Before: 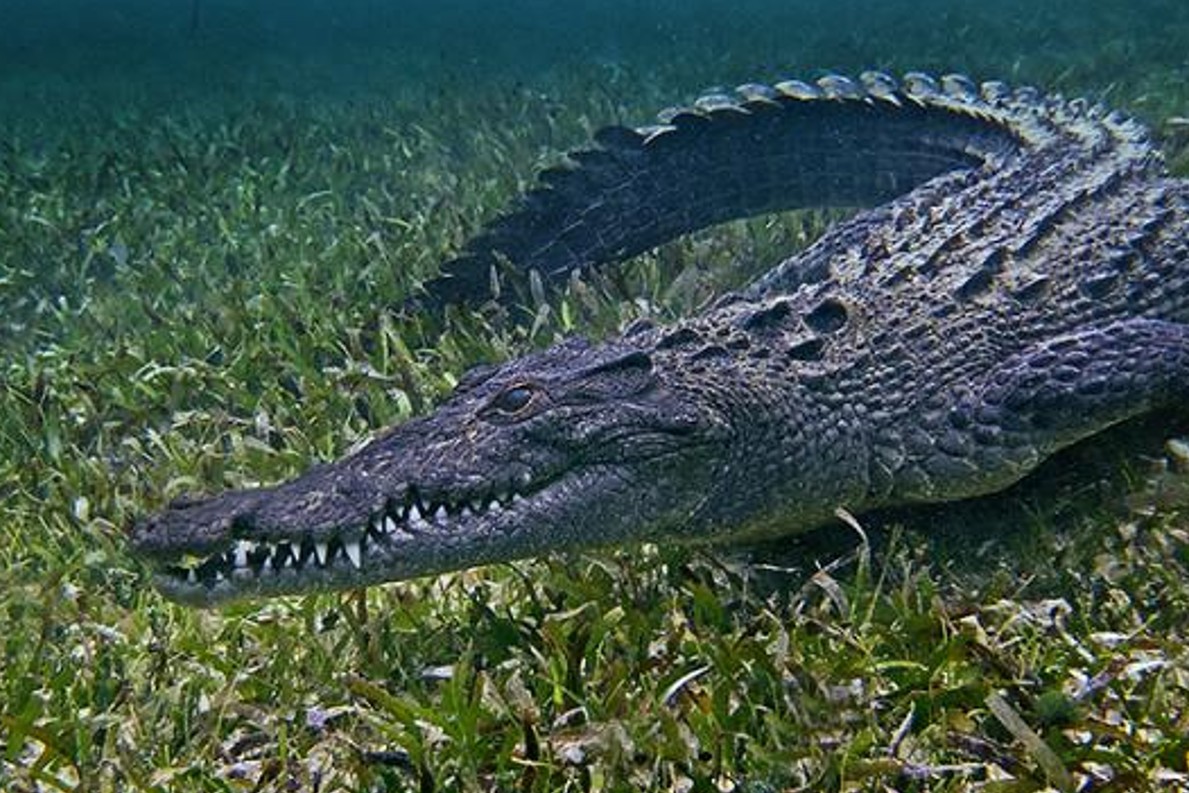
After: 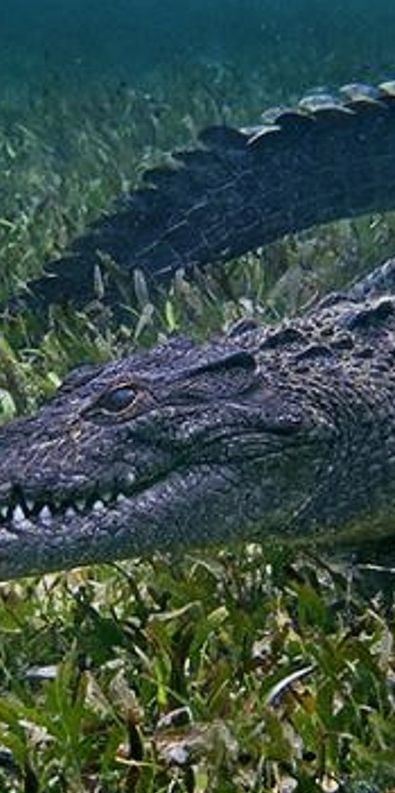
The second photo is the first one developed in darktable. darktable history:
crop: left 33.36%, right 33.36%
exposure: exposure -0.05 EV
